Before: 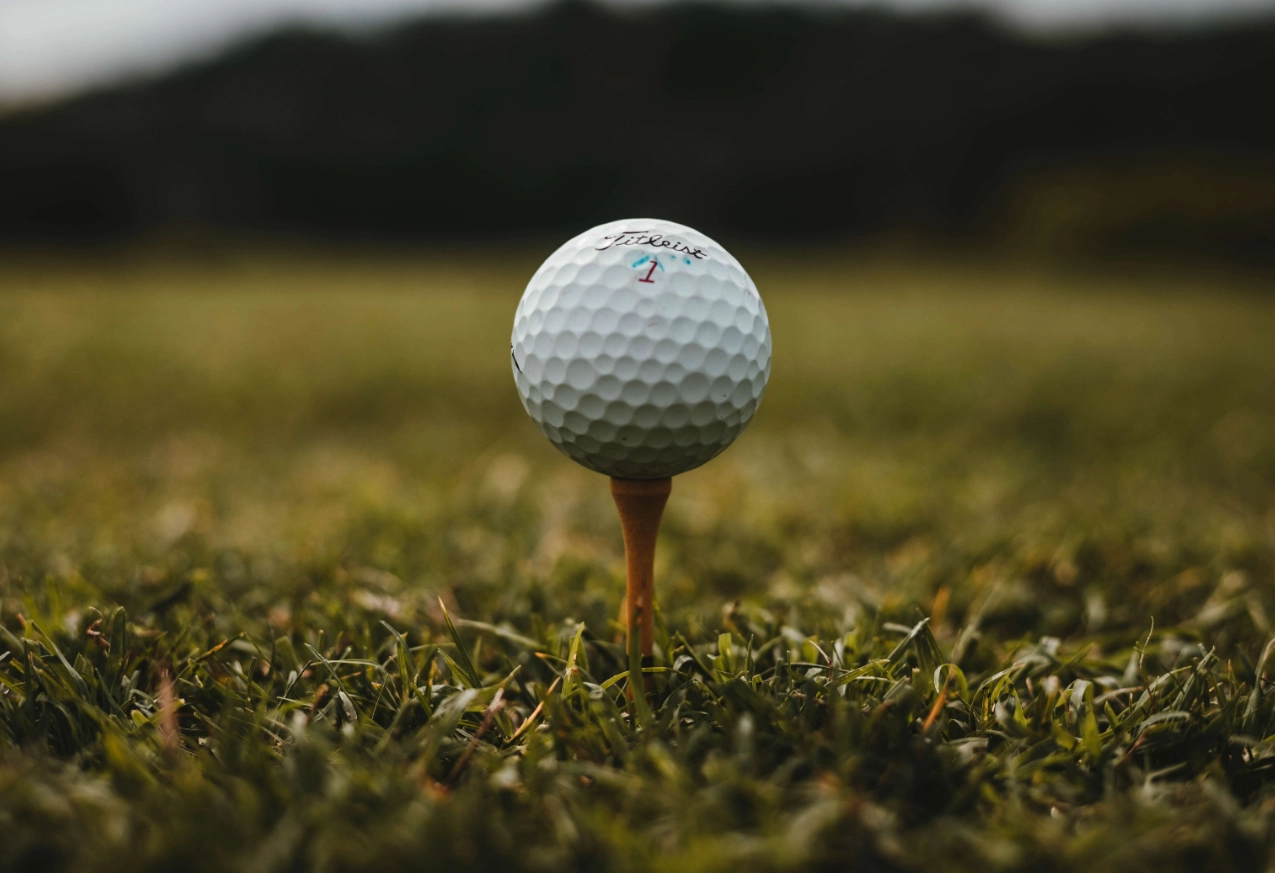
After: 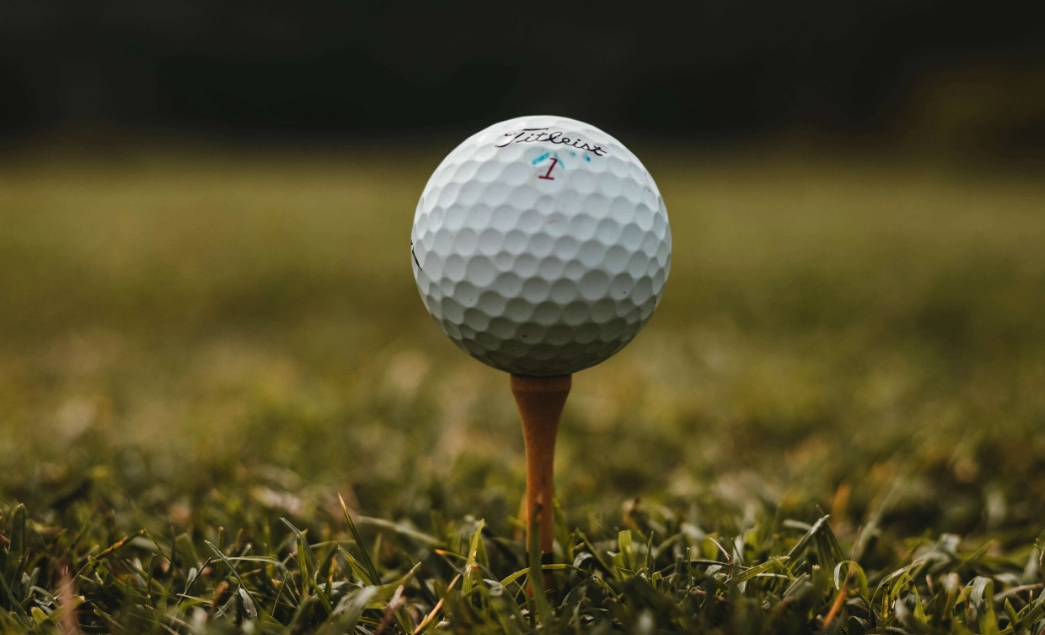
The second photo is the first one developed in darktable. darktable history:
base curve: curves: ch0 [(0, 0) (0.472, 0.455) (1, 1)], preserve colors none
crop: left 7.856%, top 11.836%, right 10.12%, bottom 15.387%
